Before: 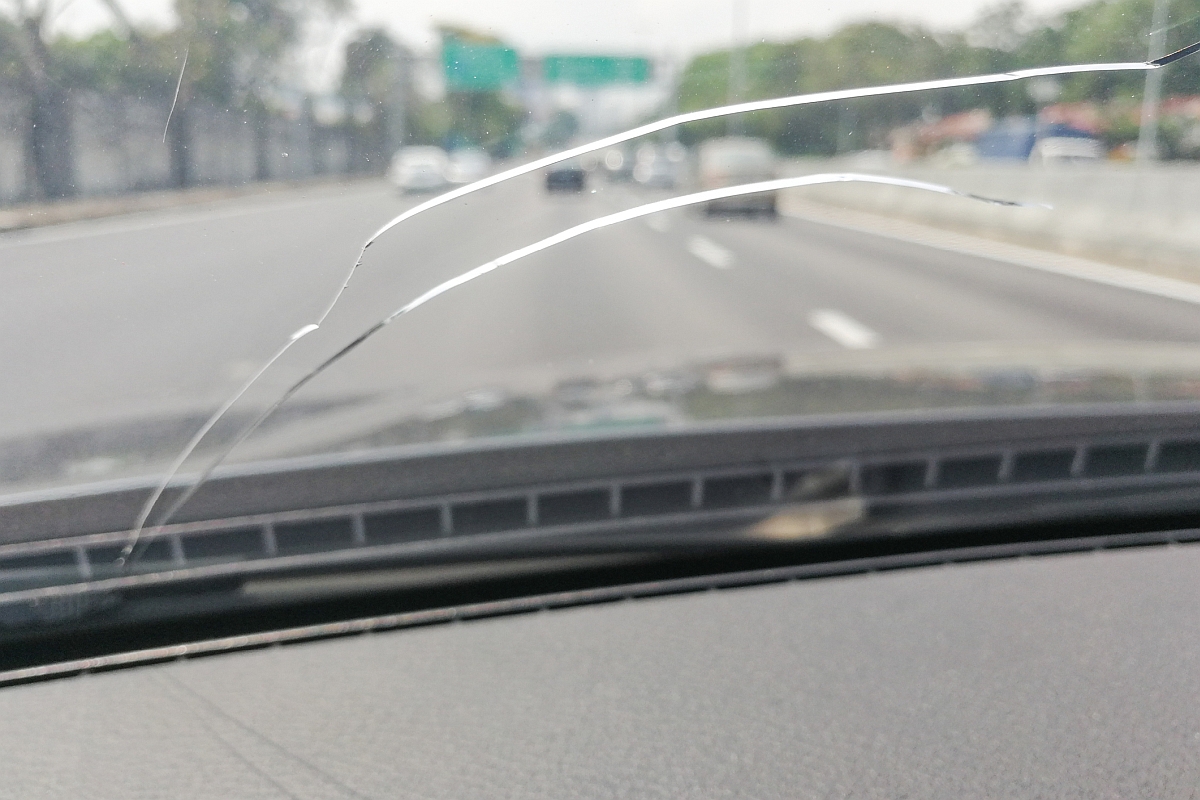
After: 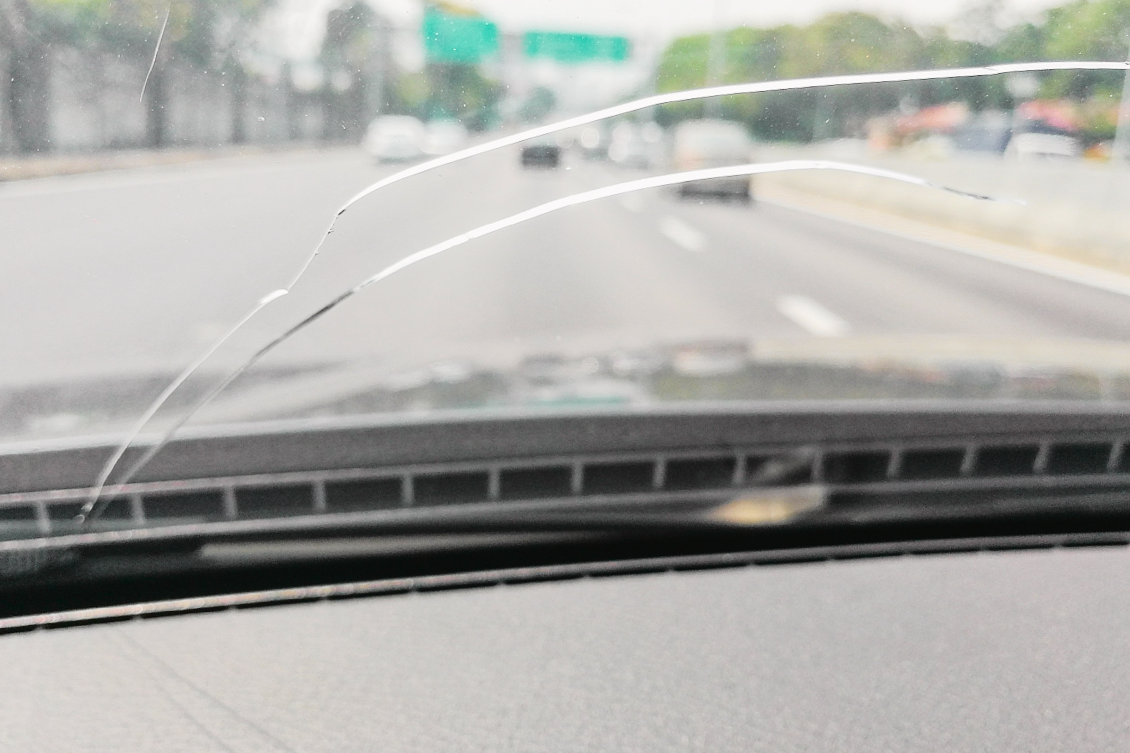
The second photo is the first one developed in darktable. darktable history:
crop and rotate: angle -2.38°
tone curve: curves: ch0 [(0, 0.014) (0.17, 0.099) (0.392, 0.438) (0.725, 0.828) (0.872, 0.918) (1, 0.981)]; ch1 [(0, 0) (0.402, 0.36) (0.489, 0.491) (0.5, 0.503) (0.515, 0.52) (0.545, 0.572) (0.615, 0.662) (0.701, 0.725) (1, 1)]; ch2 [(0, 0) (0.42, 0.458) (0.485, 0.499) (0.503, 0.503) (0.531, 0.542) (0.561, 0.594) (0.644, 0.694) (0.717, 0.753) (1, 0.991)], color space Lab, independent channels
